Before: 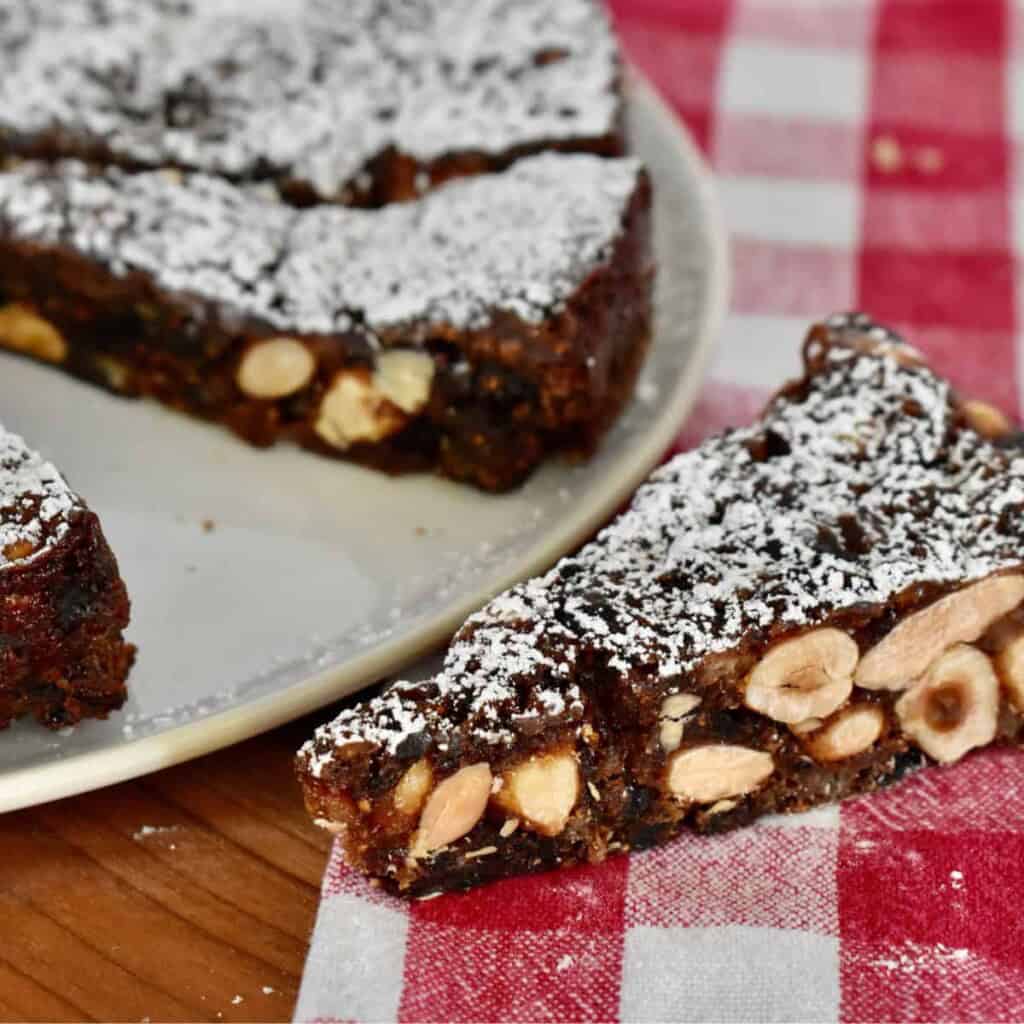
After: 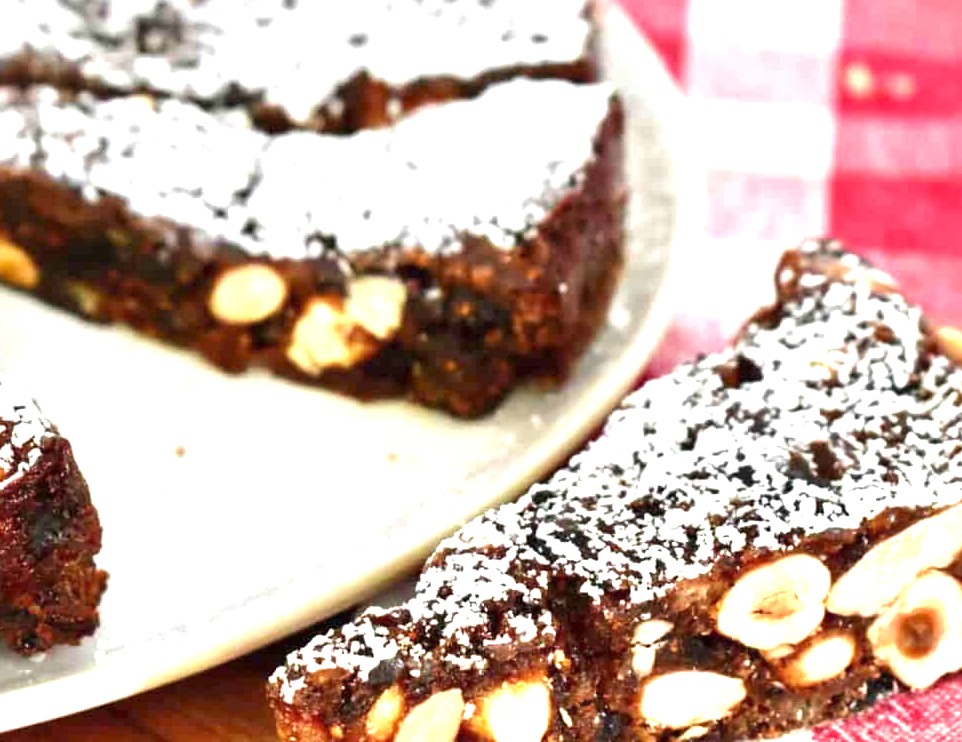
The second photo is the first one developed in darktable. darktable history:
velvia: on, module defaults
exposure: black level correction 0, exposure 1.526 EV, compensate highlight preservation false
tone equalizer: edges refinement/feathering 500, mask exposure compensation -1.57 EV, preserve details no
crop: left 2.749%, top 7.324%, right 3.263%, bottom 20.135%
